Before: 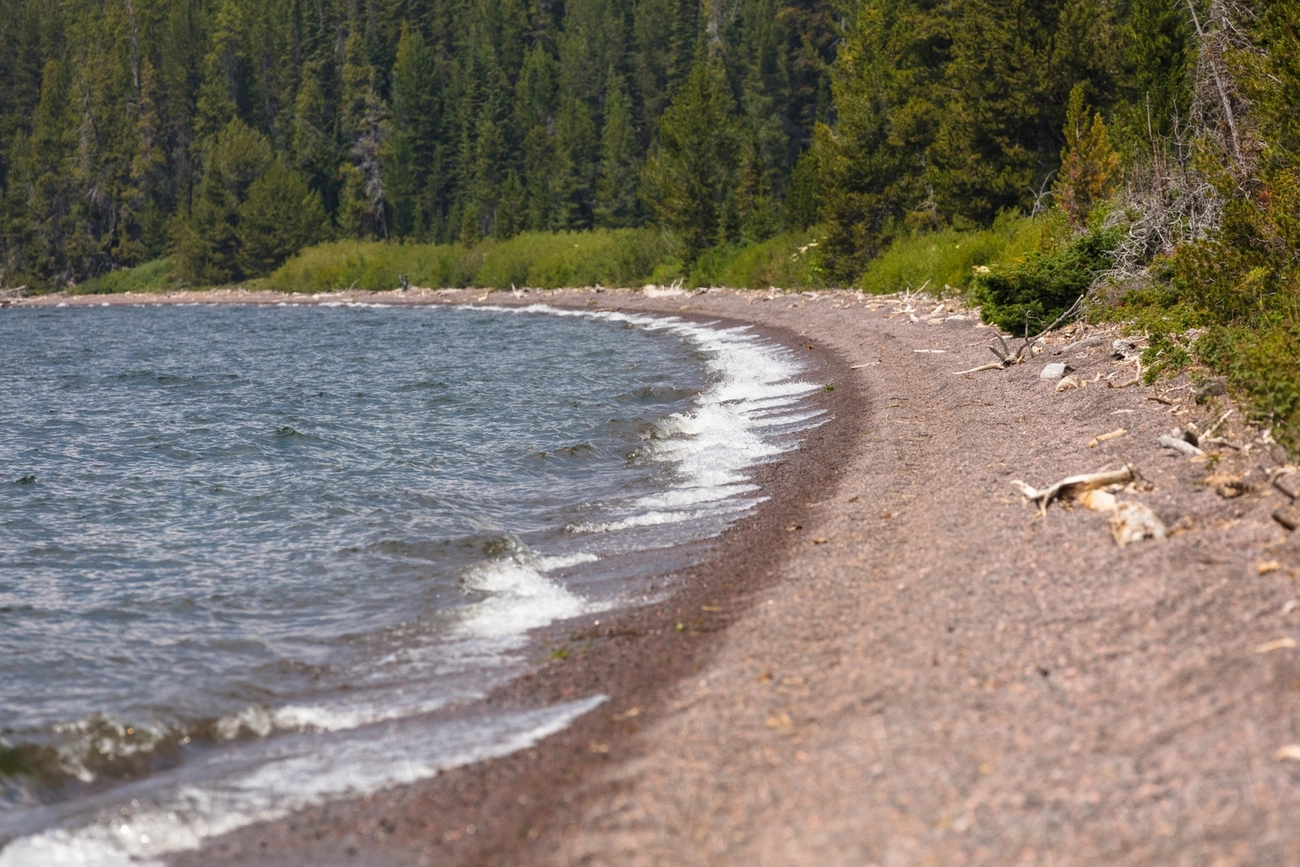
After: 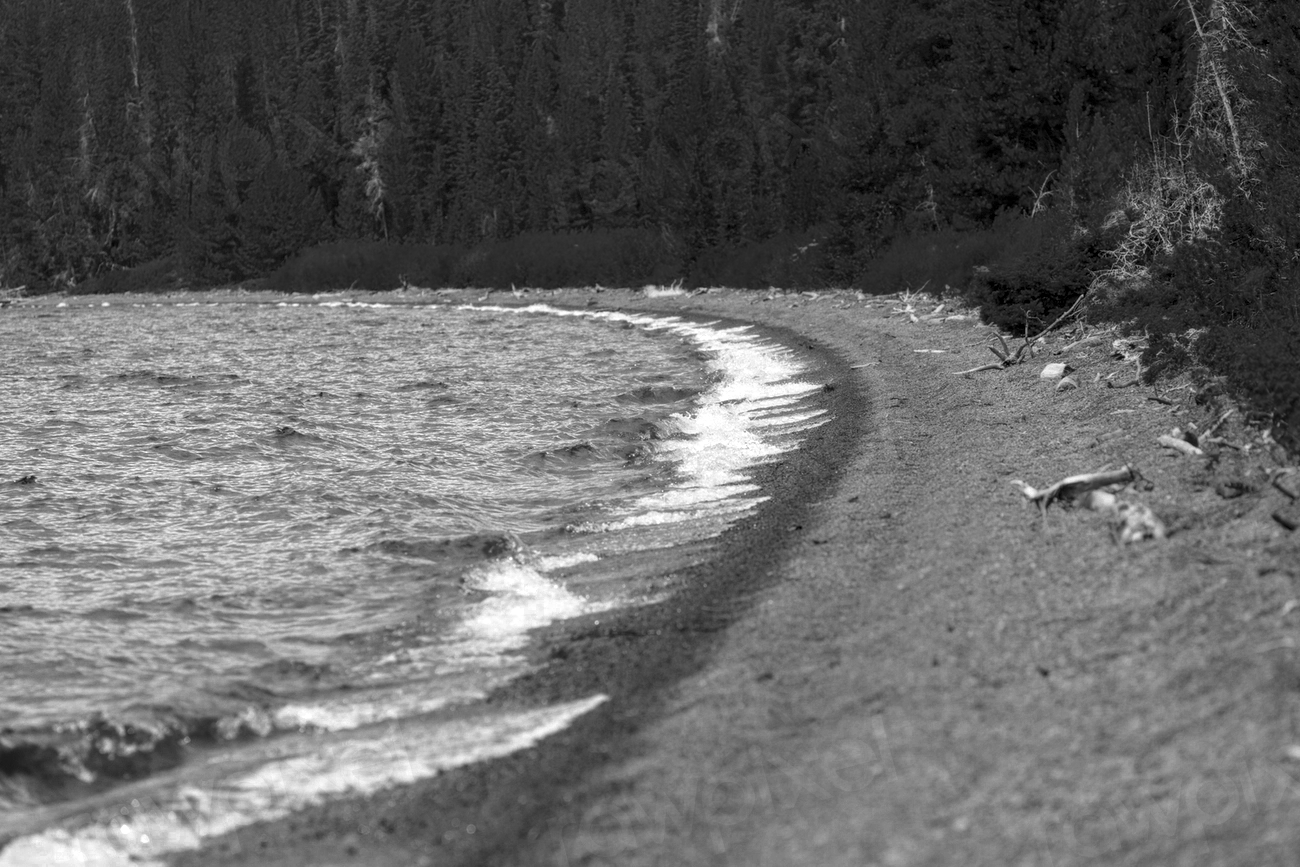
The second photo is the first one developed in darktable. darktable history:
local contrast: detail 130%
color balance rgb: linear chroma grading › global chroma 15%, perceptual saturation grading › global saturation 30%
color zones: curves: ch0 [(0.287, 0.048) (0.493, 0.484) (0.737, 0.816)]; ch1 [(0, 0) (0.143, 0) (0.286, 0) (0.429, 0) (0.571, 0) (0.714, 0) (0.857, 0)]
